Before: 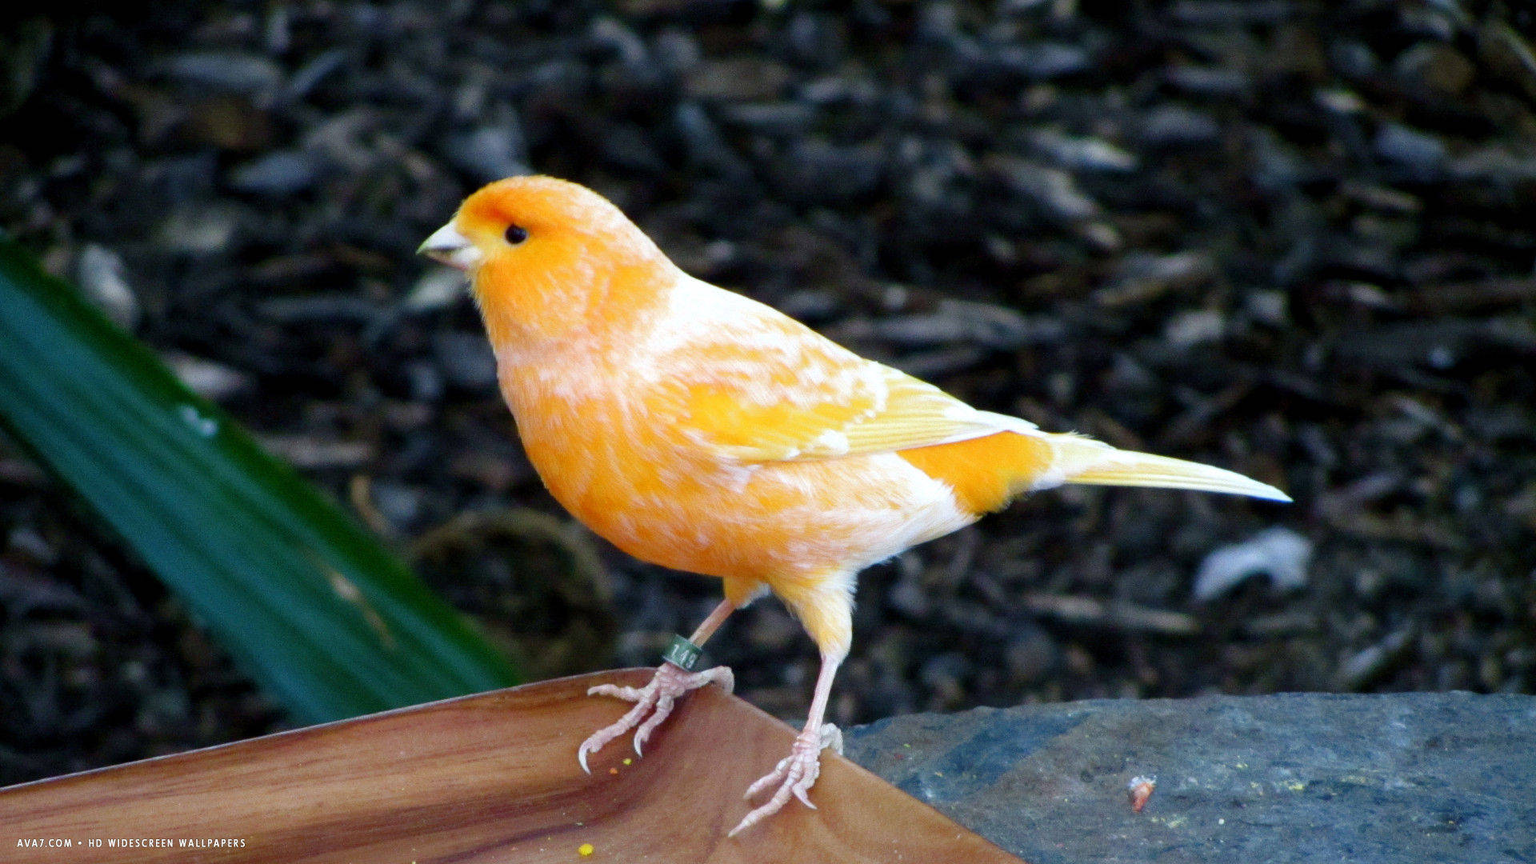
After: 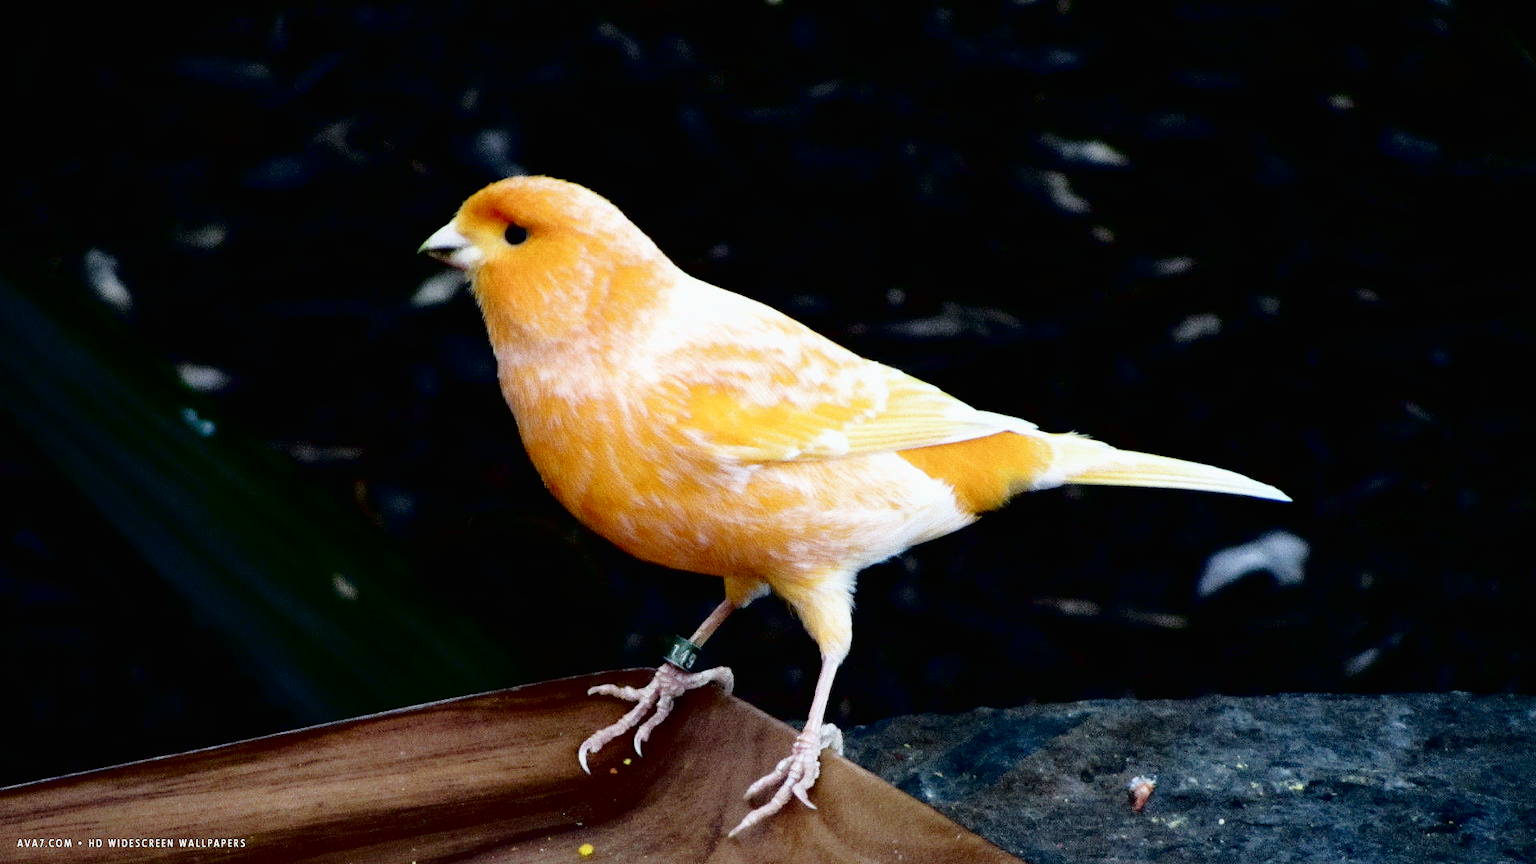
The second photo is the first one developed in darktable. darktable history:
tone curve: curves: ch0 [(0, 0) (0.003, 0.008) (0.011, 0.008) (0.025, 0.008) (0.044, 0.008) (0.069, 0.006) (0.1, 0.006) (0.136, 0.006) (0.177, 0.008) (0.224, 0.012) (0.277, 0.026) (0.335, 0.083) (0.399, 0.165) (0.468, 0.292) (0.543, 0.416) (0.623, 0.535) (0.709, 0.692) (0.801, 0.853) (0.898, 0.981) (1, 1)], color space Lab, independent channels, preserve colors none
contrast brightness saturation: saturation -0.053
filmic rgb: black relative exposure -5.08 EV, white relative exposure 3.97 EV, hardness 2.9, contrast 1.298, iterations of high-quality reconstruction 0
